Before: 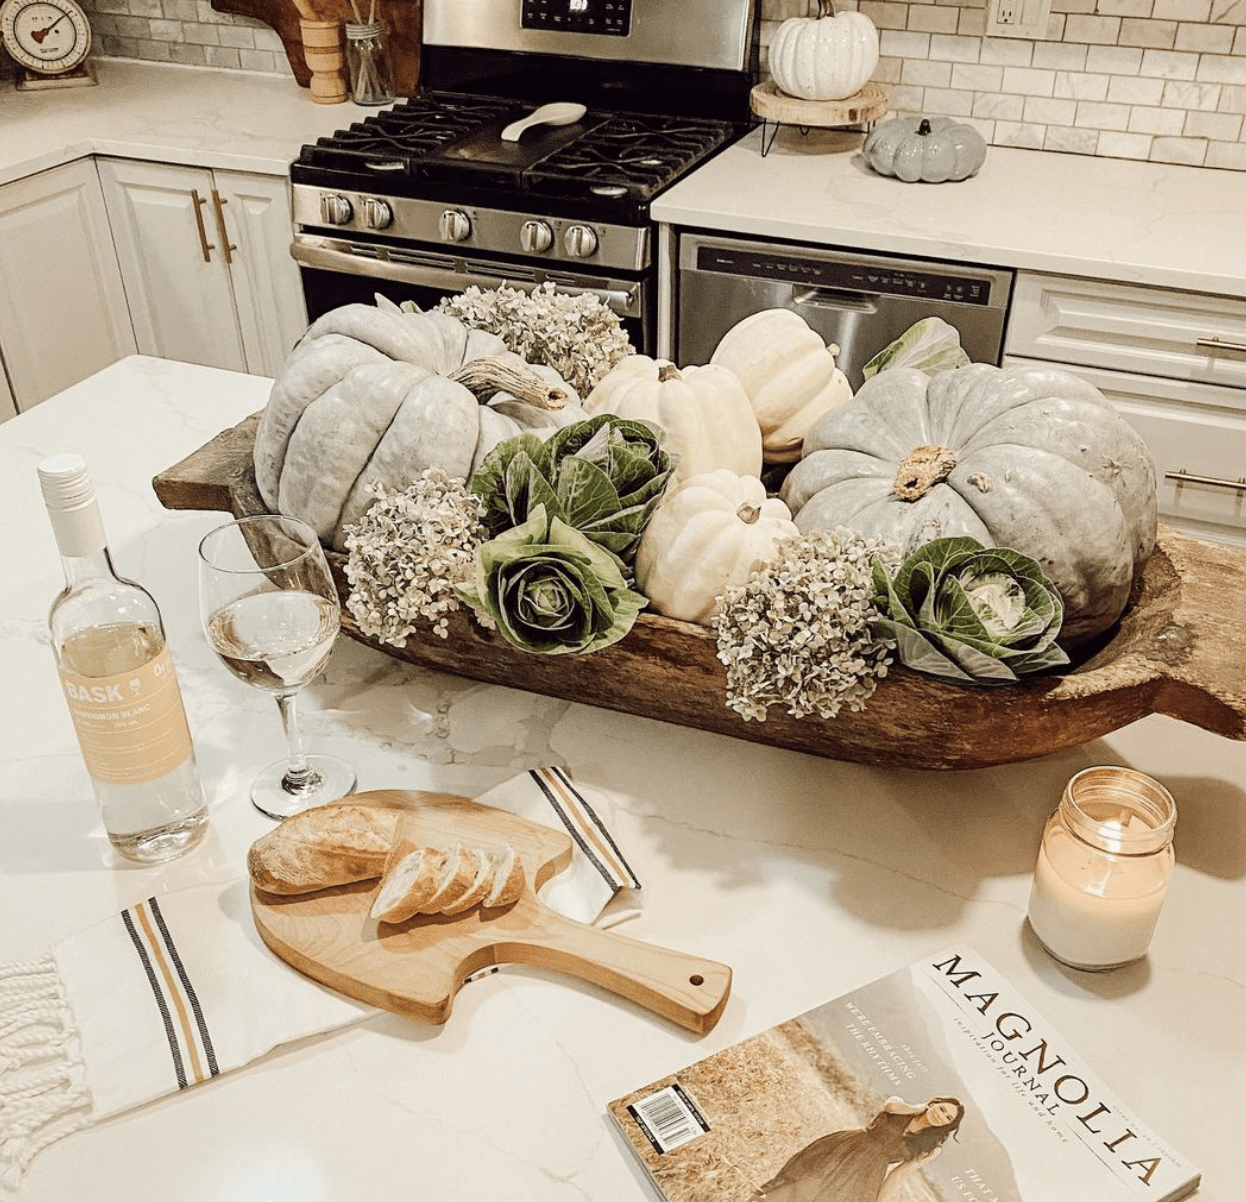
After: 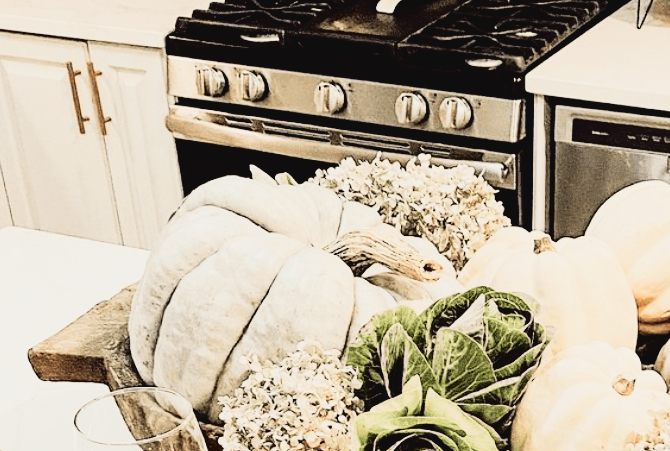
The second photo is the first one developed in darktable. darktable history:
exposure: black level correction 0, exposure 0.69 EV, compensate highlight preservation false
tone curve: curves: ch0 [(0, 0.039) (0.104, 0.094) (0.285, 0.301) (0.689, 0.764) (0.89, 0.926) (0.994, 0.971)]; ch1 [(0, 0) (0.337, 0.249) (0.437, 0.411) (0.485, 0.487) (0.515, 0.514) (0.566, 0.563) (0.641, 0.655) (1, 1)]; ch2 [(0, 0) (0.314, 0.301) (0.421, 0.411) (0.502, 0.505) (0.528, 0.54) (0.557, 0.555) (0.612, 0.583) (0.722, 0.67) (1, 1)], color space Lab, linked channels, preserve colors none
crop: left 10.099%, top 10.697%, right 36.128%, bottom 51.748%
filmic rgb: black relative exposure -7.49 EV, white relative exposure 4.99 EV, hardness 3.34, contrast 1.298
